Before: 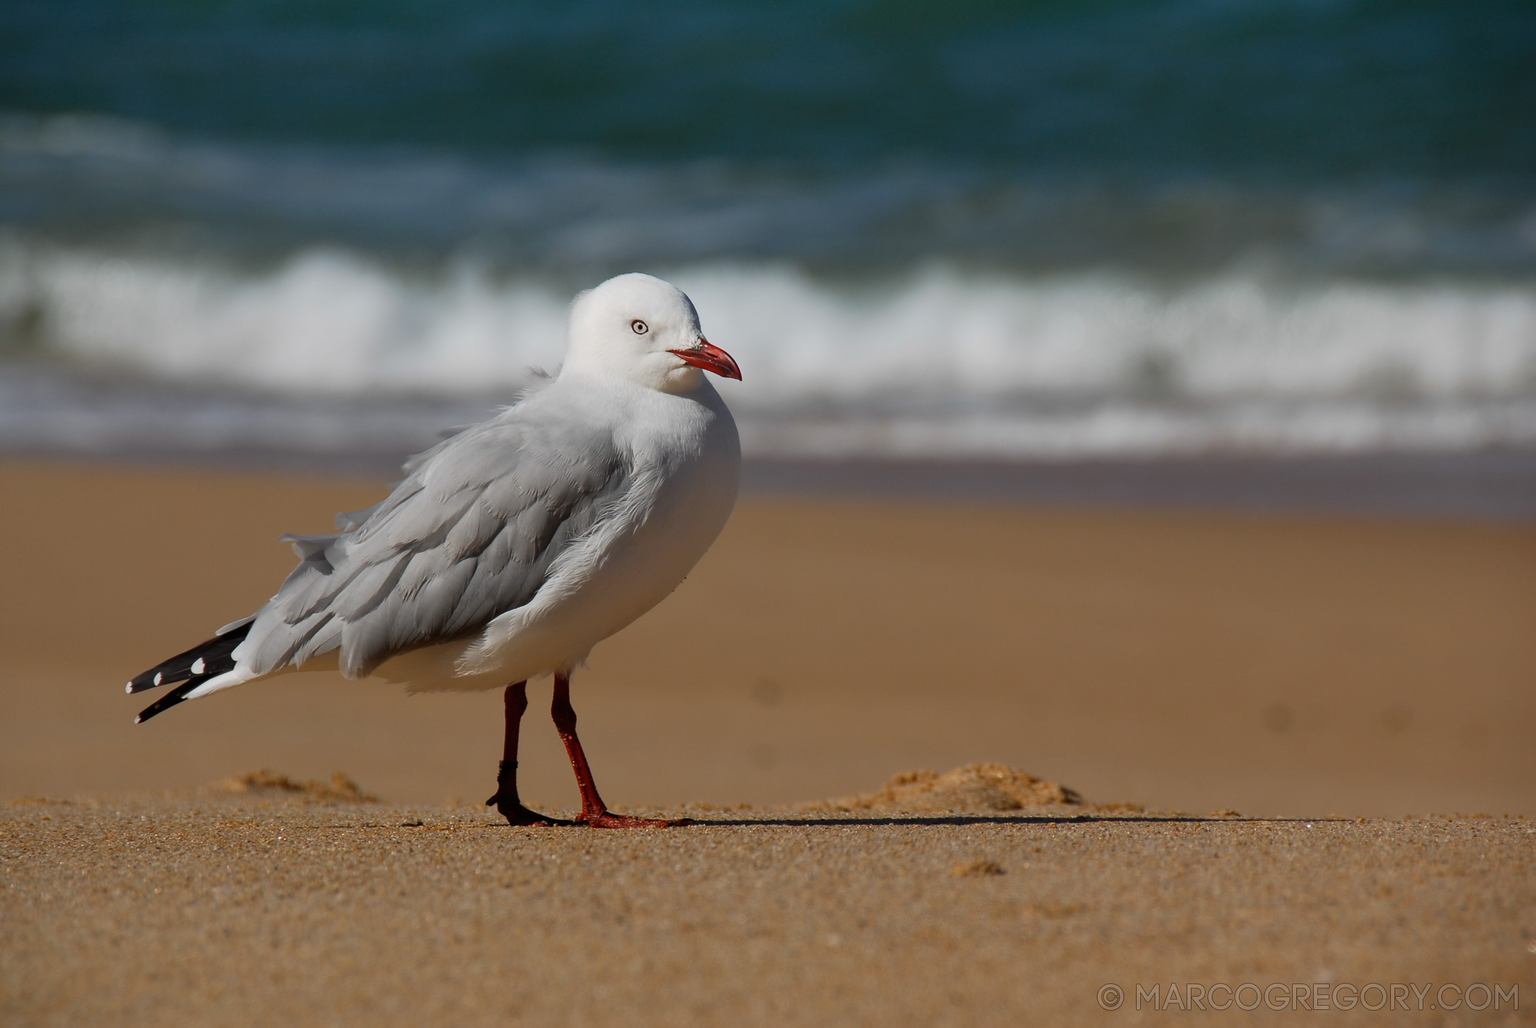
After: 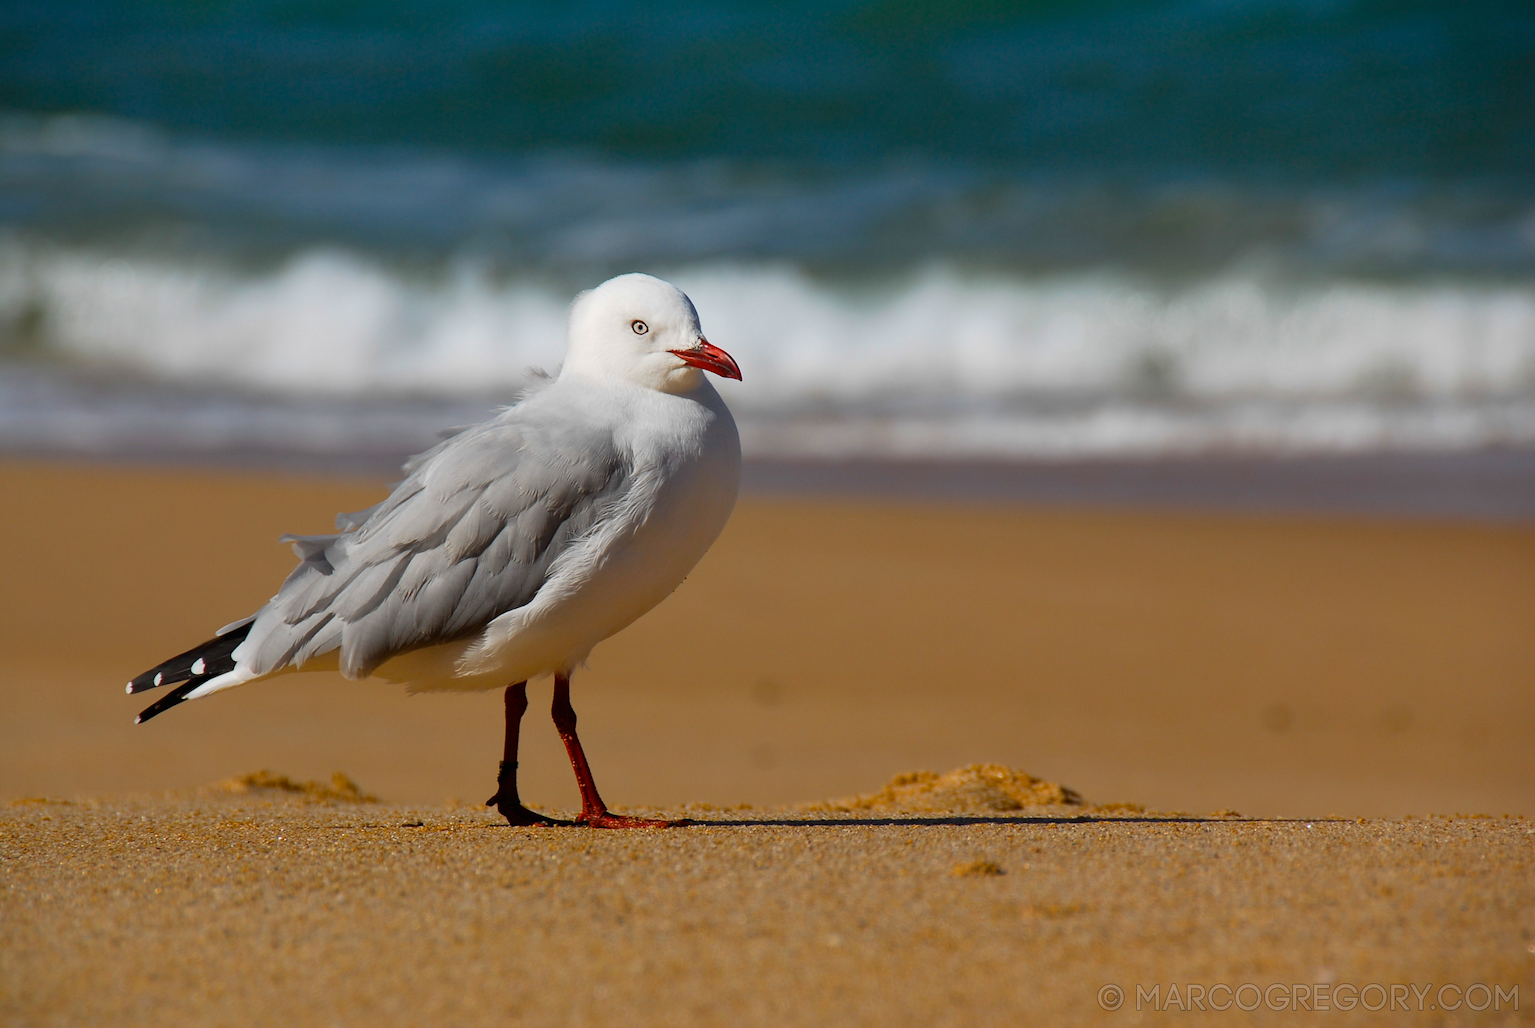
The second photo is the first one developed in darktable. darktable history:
exposure: exposure 0.2 EV, compensate highlight preservation false
color balance rgb: perceptual saturation grading › global saturation 25%, global vibrance 20%
